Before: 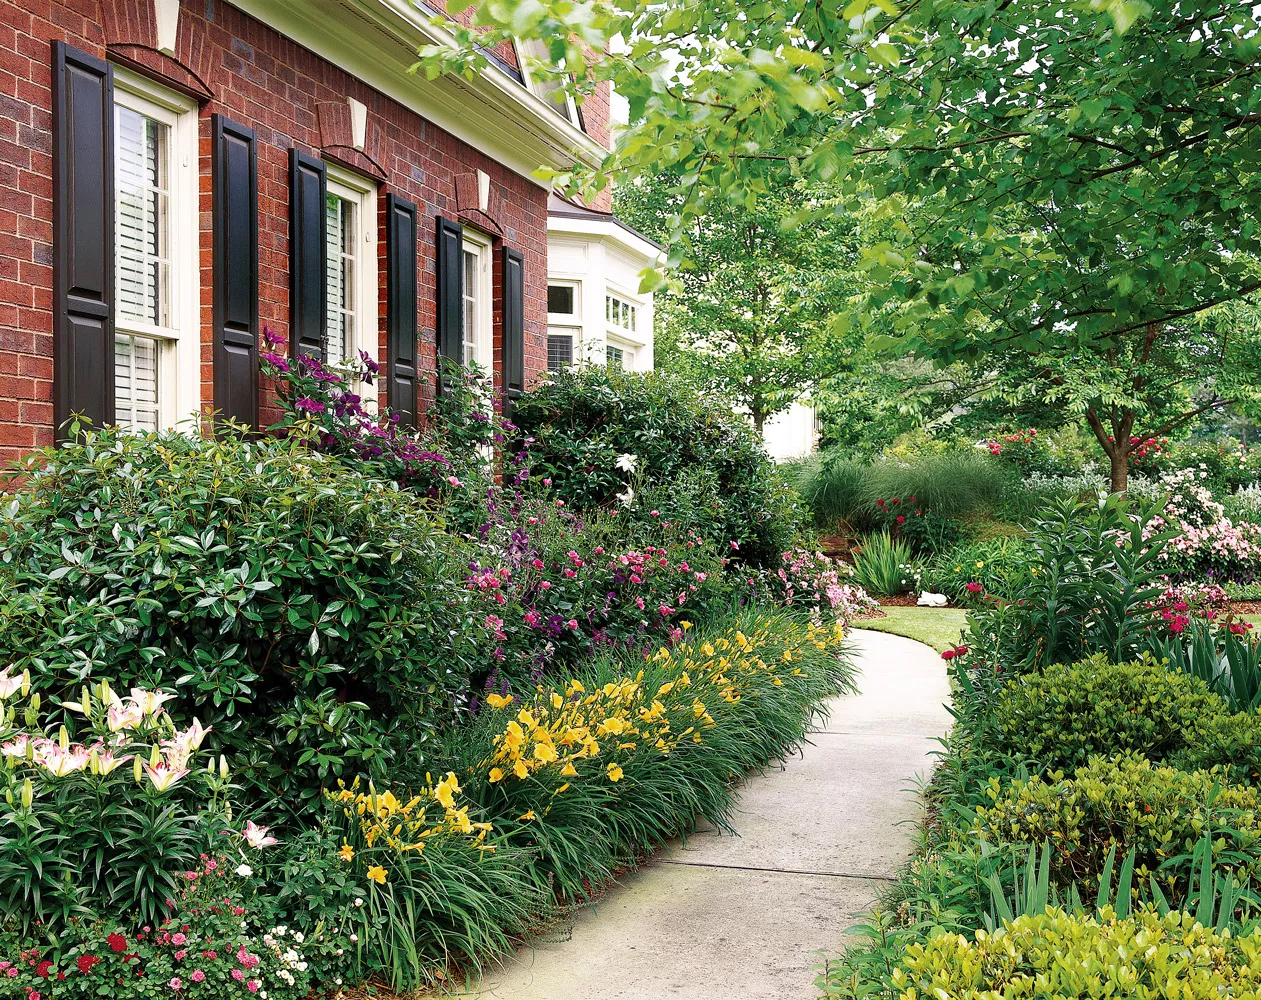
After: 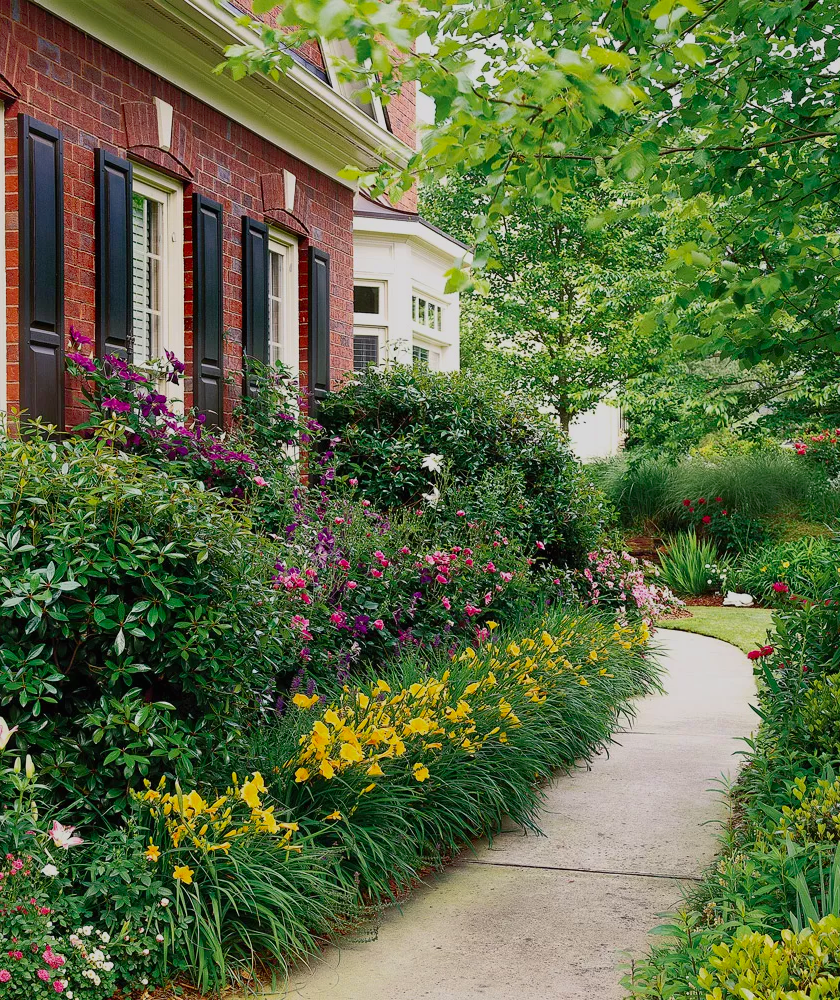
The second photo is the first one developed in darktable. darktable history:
exposure: black level correction 0, exposure -0.721 EV, compensate highlight preservation false
crop: left 15.419%, right 17.914%
shadows and highlights: on, module defaults
contrast brightness saturation: contrast 0.23, brightness 0.1, saturation 0.29
